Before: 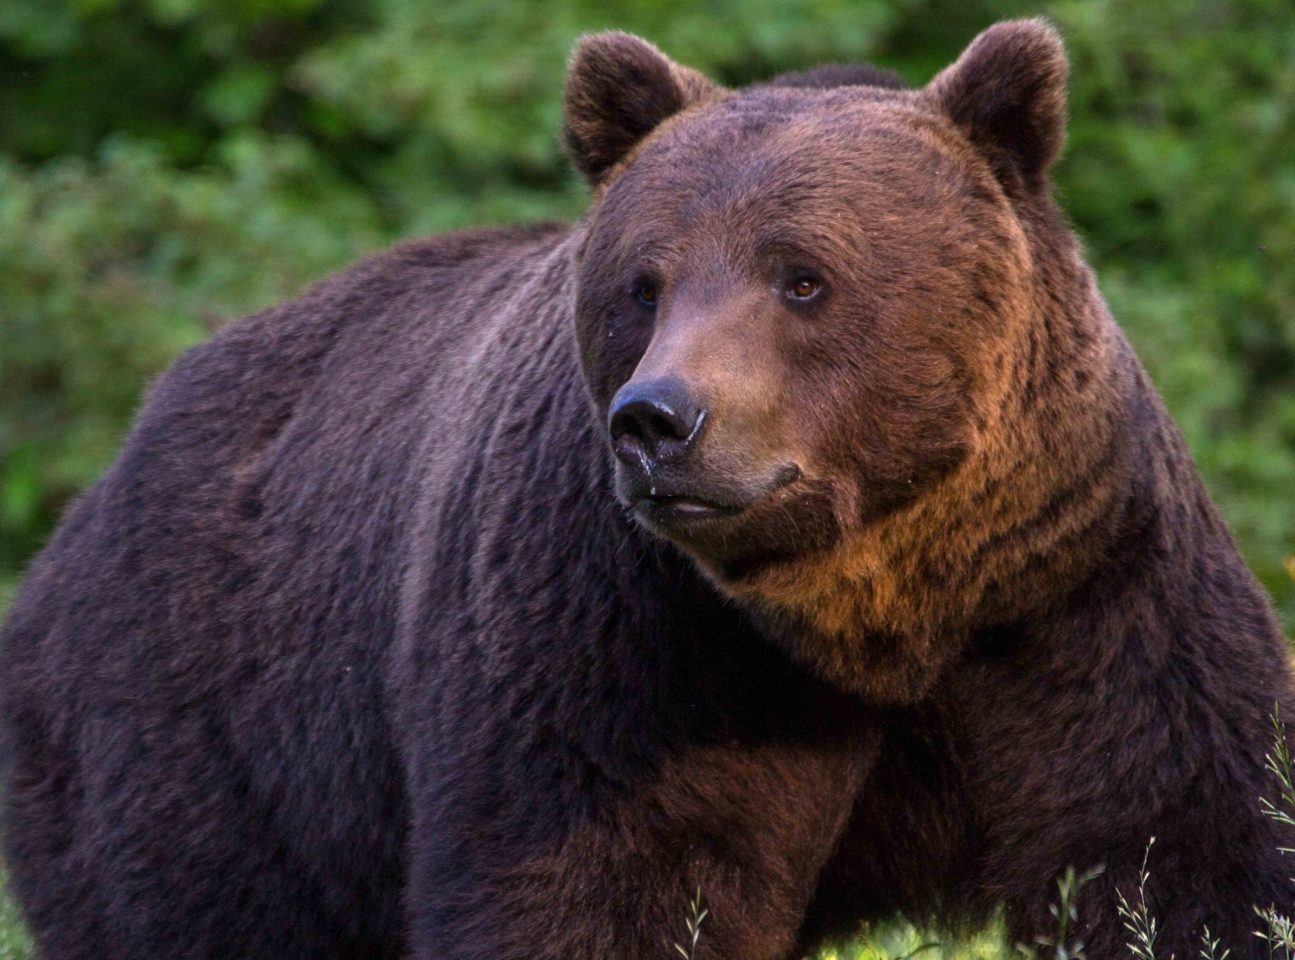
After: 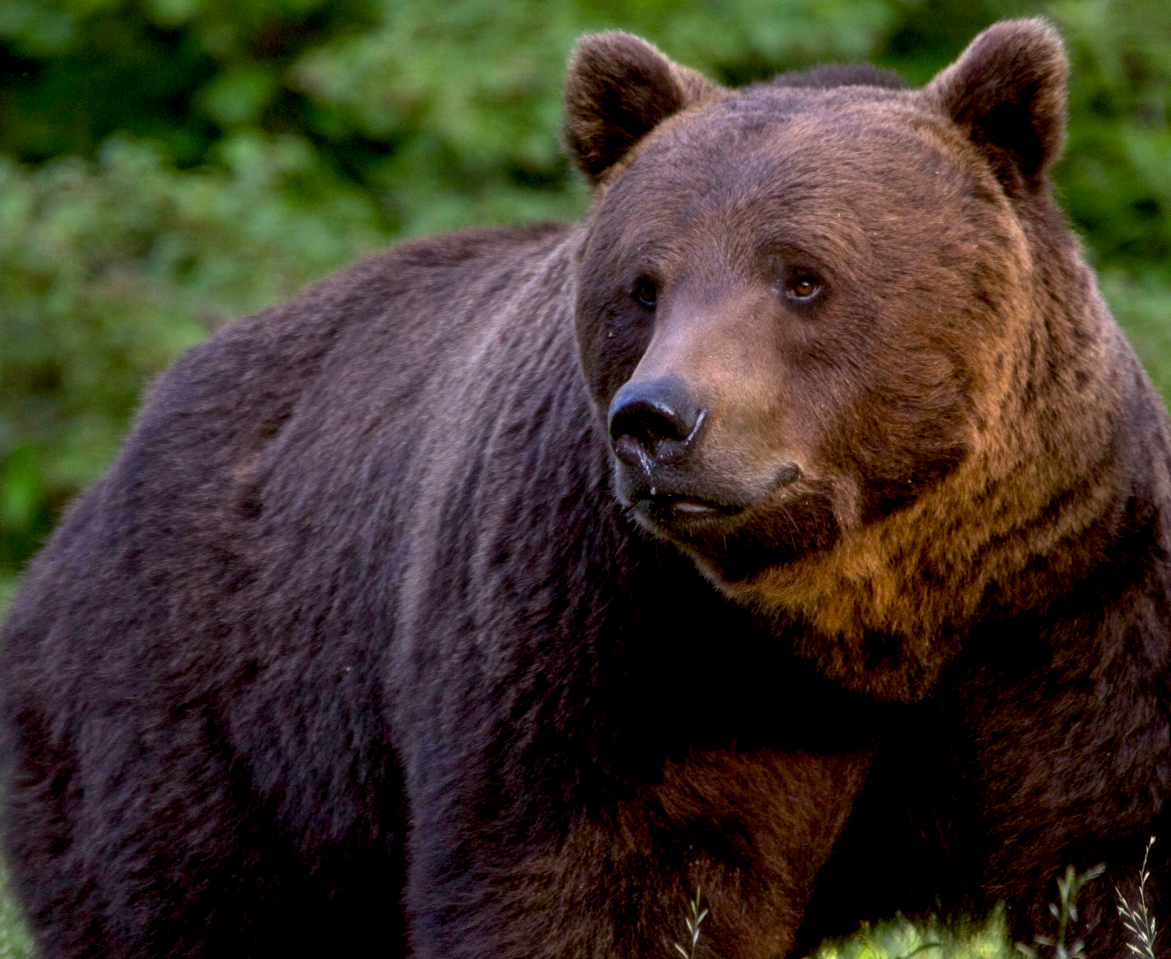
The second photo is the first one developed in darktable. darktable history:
base curve: curves: ch0 [(0.017, 0) (0.425, 0.441) (0.844, 0.933) (1, 1)], preserve colors none
crop: right 9.509%, bottom 0.031%
color balance: lift [1.004, 1.002, 1.002, 0.998], gamma [1, 1.007, 1.002, 0.993], gain [1, 0.977, 1.013, 1.023], contrast -3.64%
haze removal: strength -0.1, adaptive false
